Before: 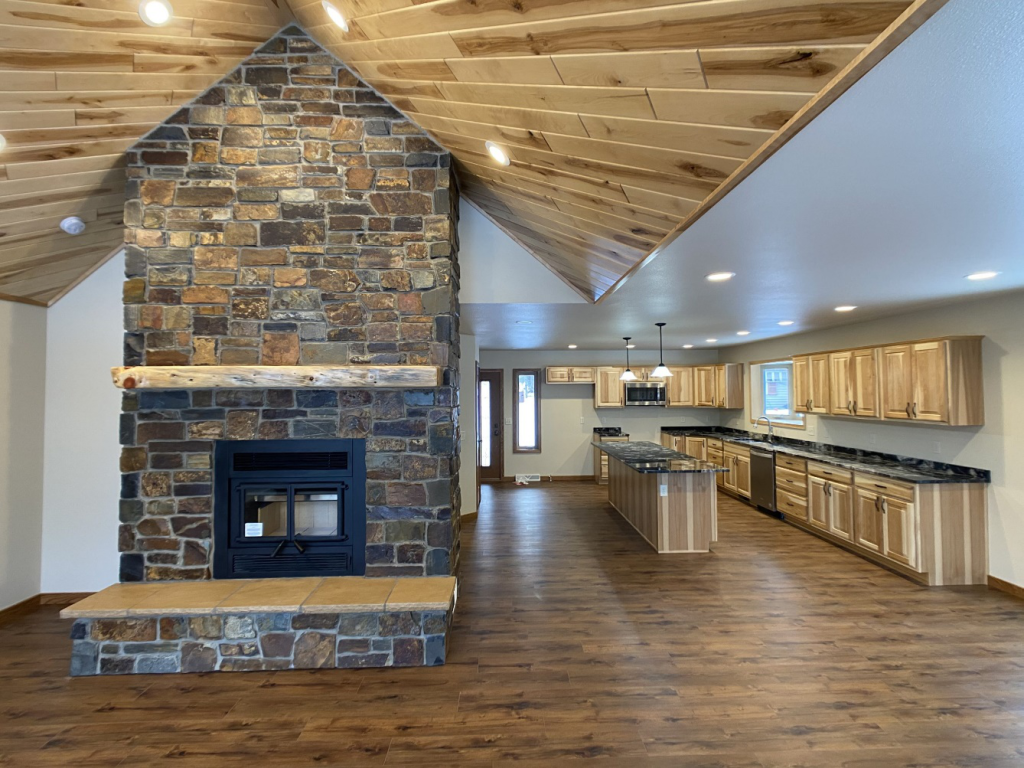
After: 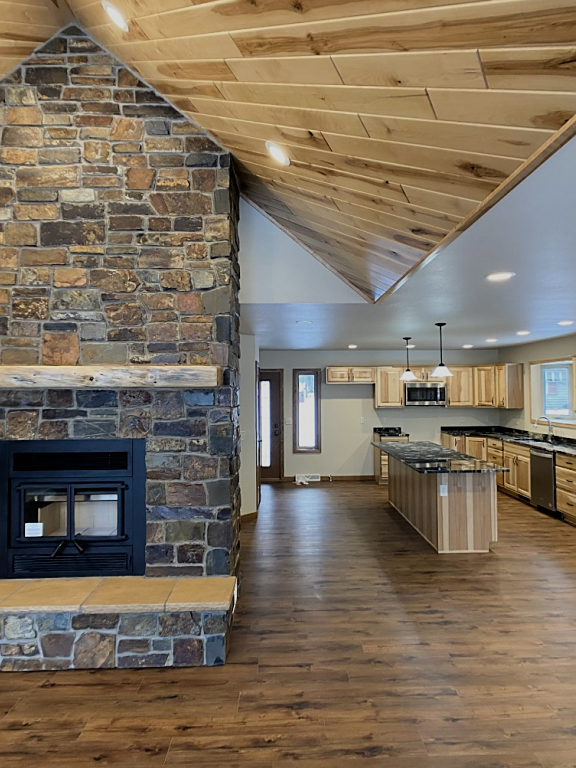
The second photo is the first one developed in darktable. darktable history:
filmic rgb: hardness 4.17
sharpen: radius 1.458, amount 0.398, threshold 1.271
crop: left 21.496%, right 22.254%
shadows and highlights: highlights color adjustment 0%, low approximation 0.01, soften with gaussian
